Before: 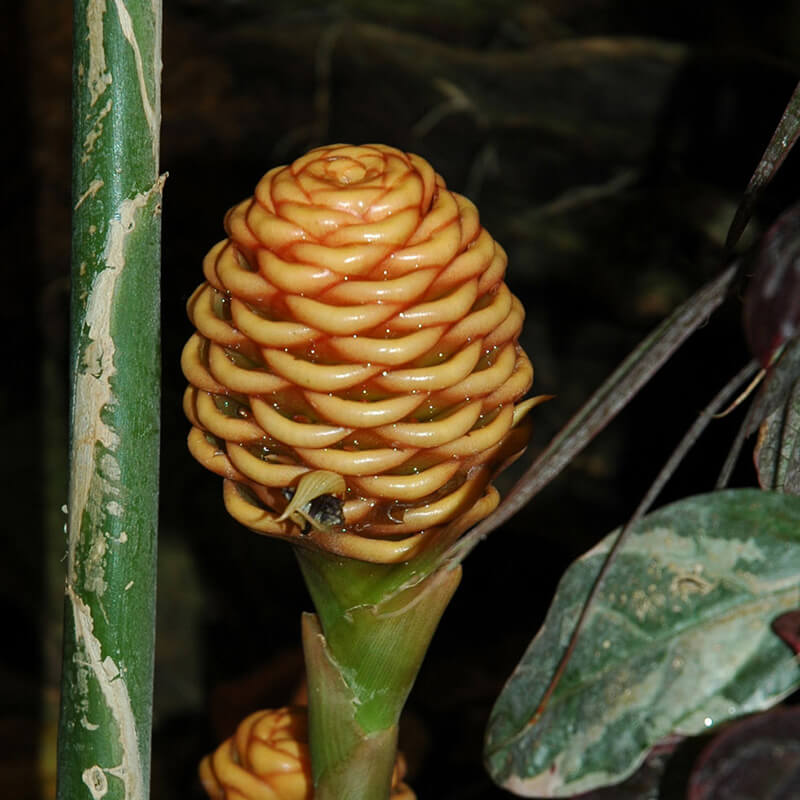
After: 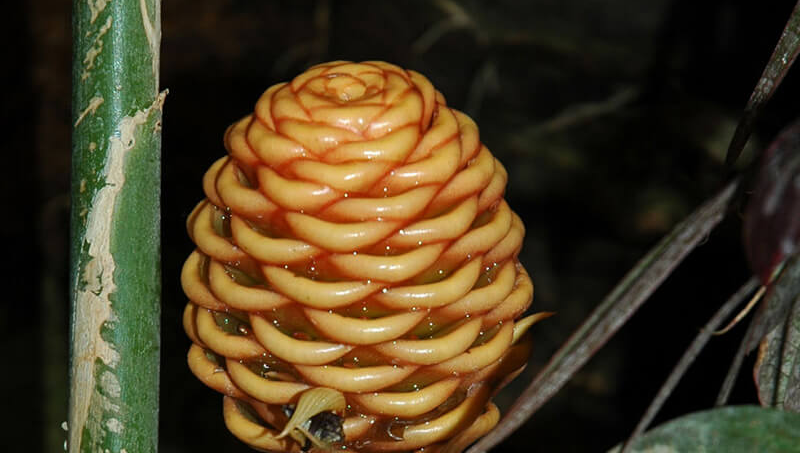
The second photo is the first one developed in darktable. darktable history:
crop and rotate: top 10.477%, bottom 32.889%
